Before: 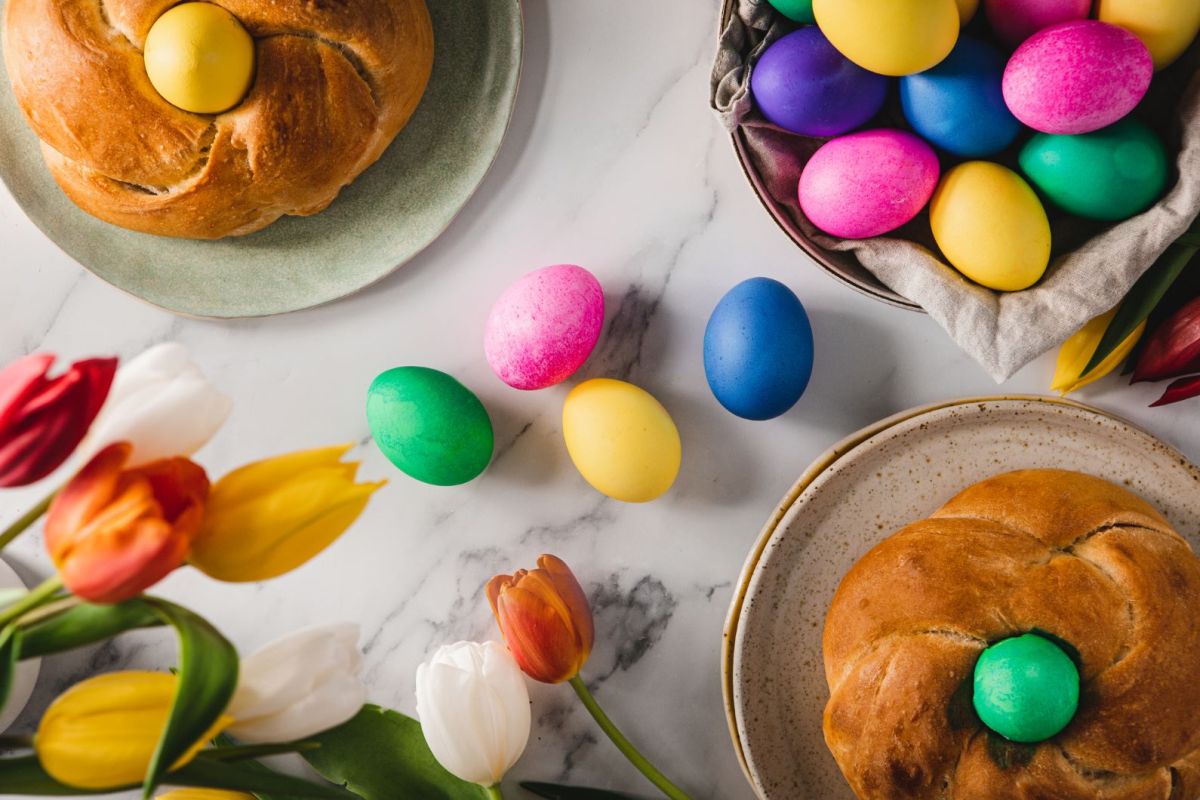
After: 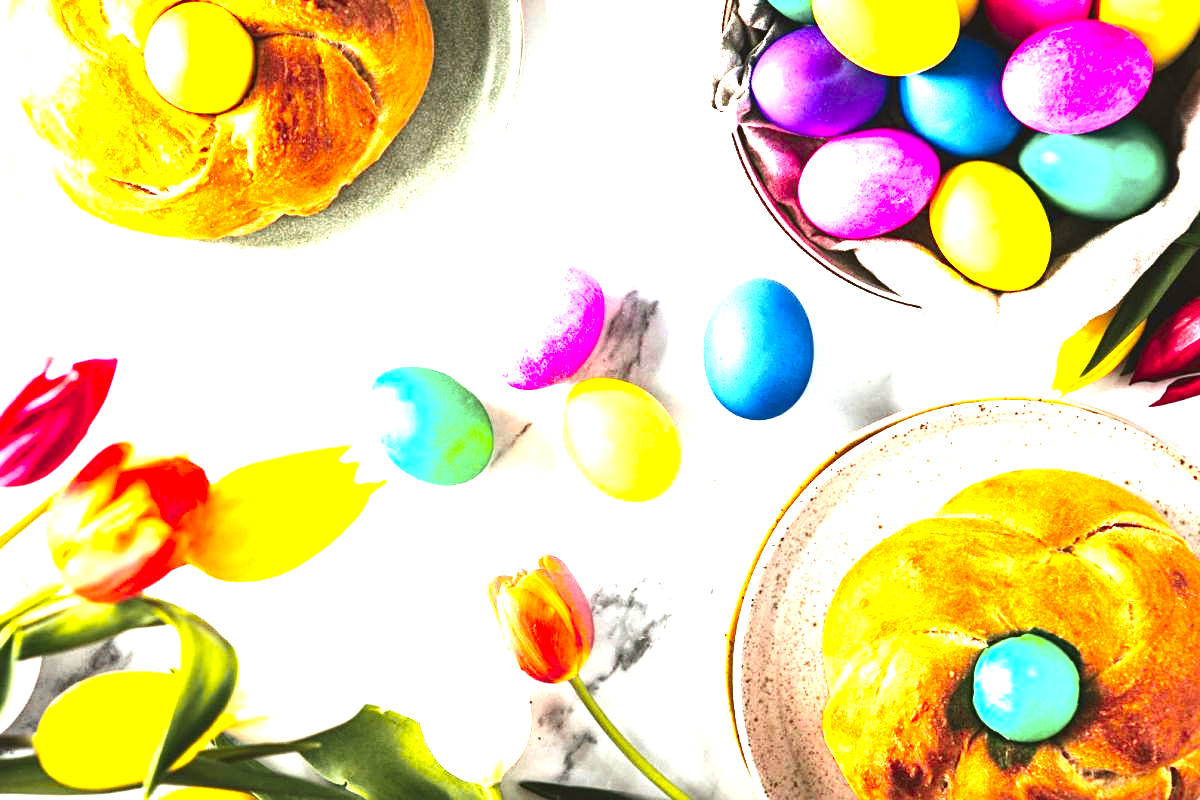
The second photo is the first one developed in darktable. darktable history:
exposure: exposure 0.6 EV, compensate highlight preservation false
tone curve: curves: ch0 [(0, 0) (0.23, 0.205) (0.486, 0.52) (0.822, 0.825) (0.994, 0.955)]; ch1 [(0, 0) (0.226, 0.261) (0.379, 0.442) (0.469, 0.472) (0.495, 0.495) (0.514, 0.504) (0.561, 0.568) (0.59, 0.612) (1, 1)]; ch2 [(0, 0) (0.269, 0.299) (0.459, 0.441) (0.498, 0.499) (0.523, 0.52) (0.586, 0.569) (0.635, 0.617) (0.659, 0.681) (0.718, 0.764) (1, 1)], color space Lab, independent channels, preserve colors none
levels: levels [0, 0.281, 0.562]
sharpen: amount 0.2
color correction: highlights a* -2.73, highlights b* -2.09, shadows a* 2.41, shadows b* 2.73
